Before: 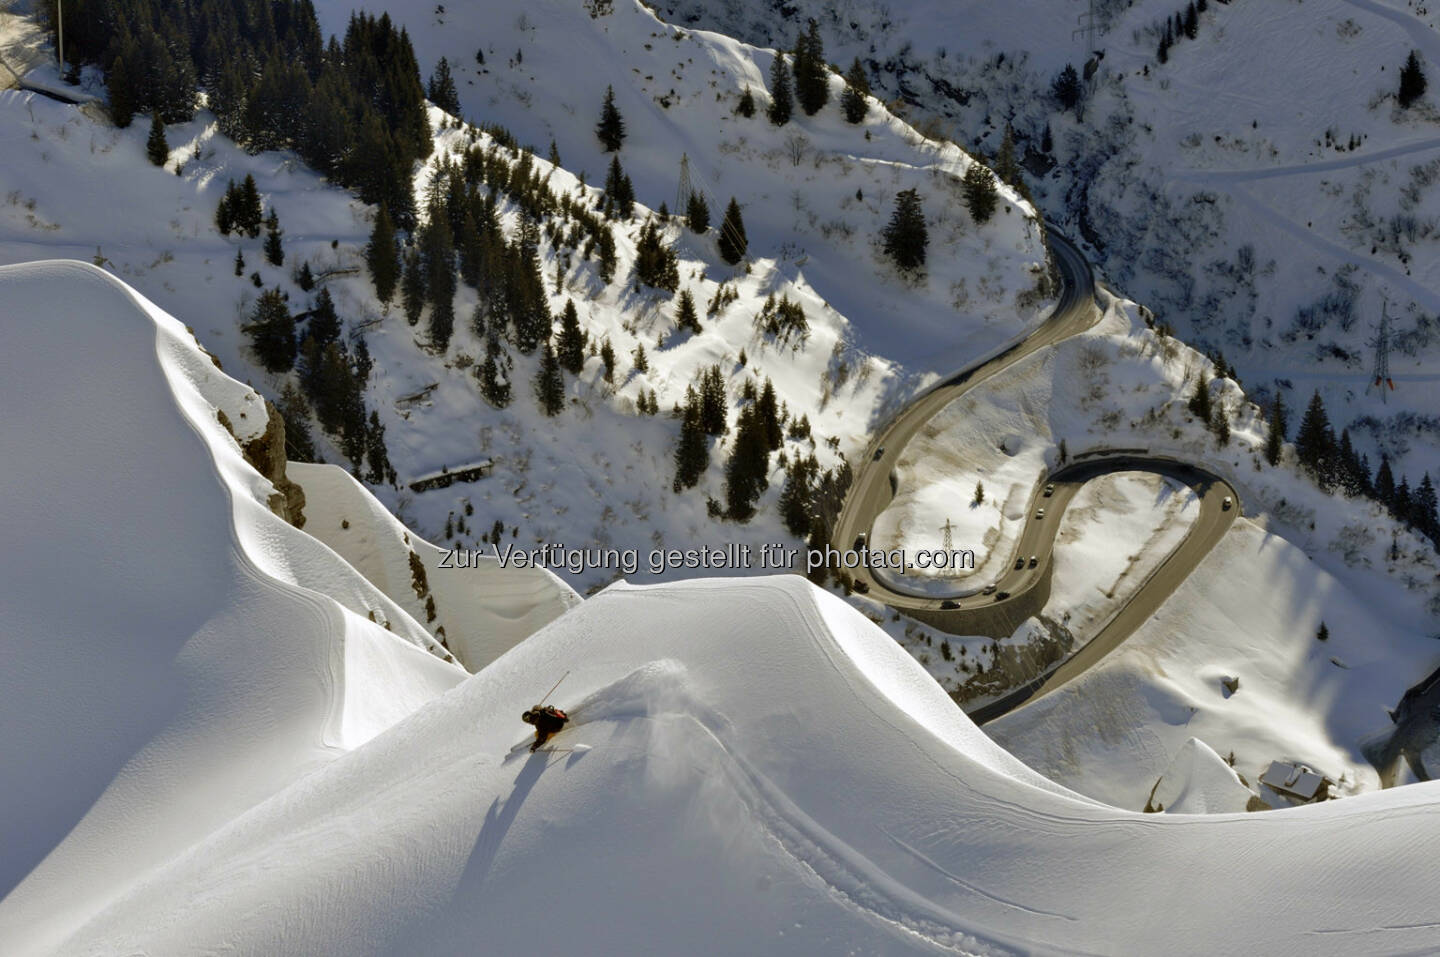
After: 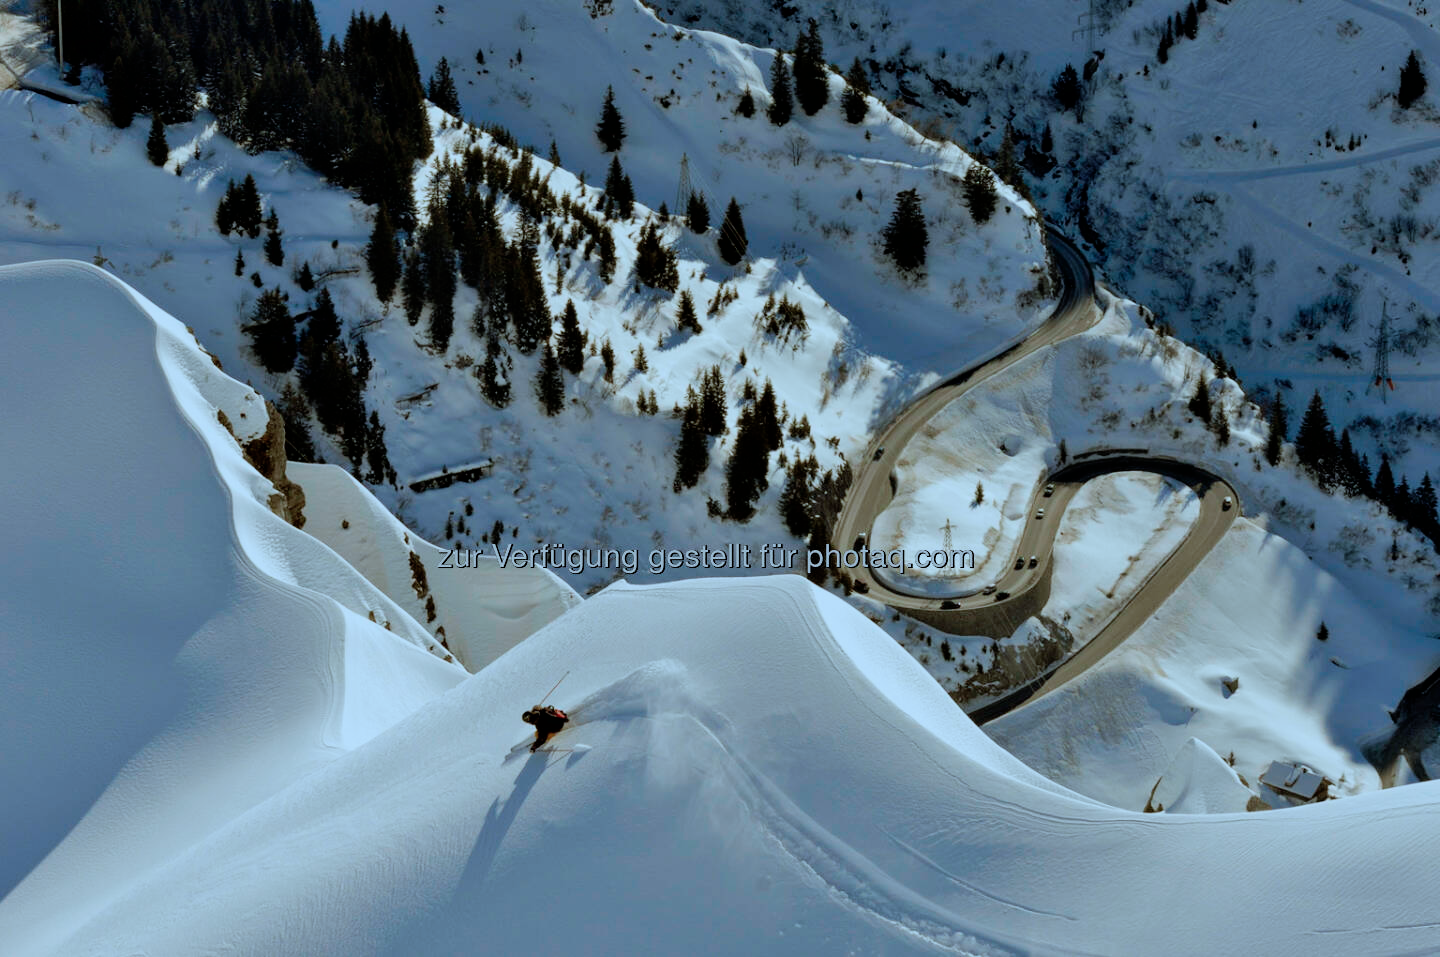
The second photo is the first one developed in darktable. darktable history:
color correction: highlights a* -9.88, highlights b* -20.92
filmic rgb: black relative exposure -8.02 EV, white relative exposure 4.04 EV, threshold 5.95 EV, hardness 4.2, enable highlight reconstruction true
